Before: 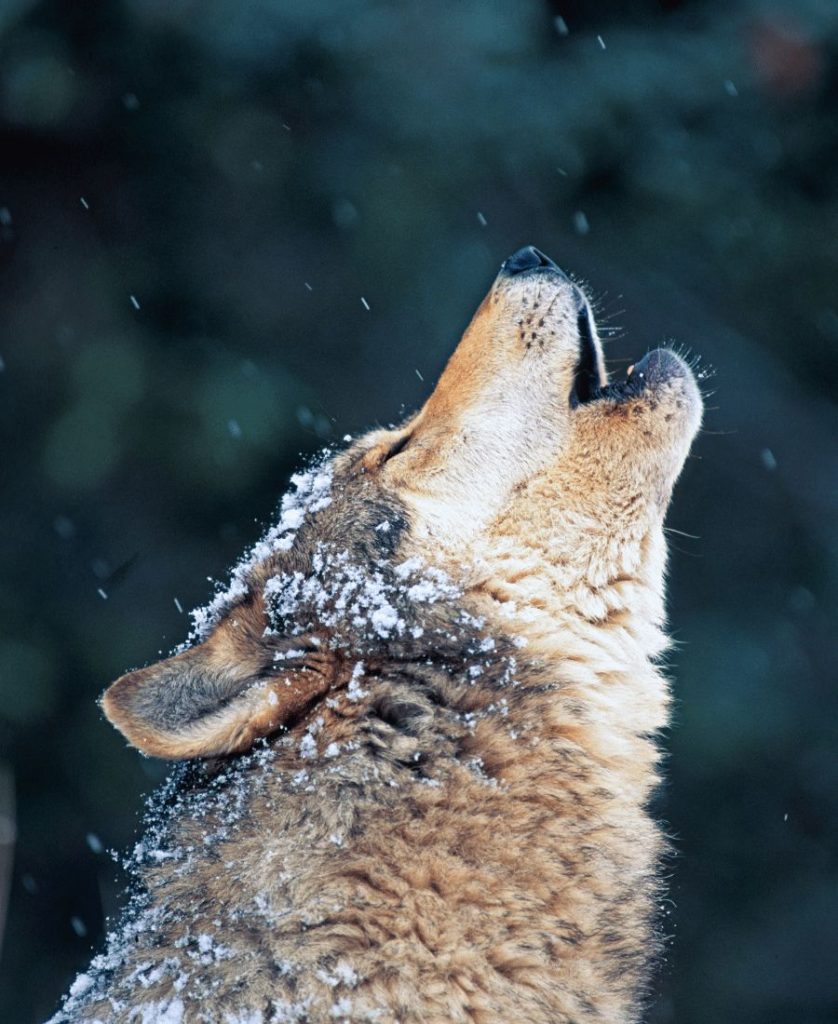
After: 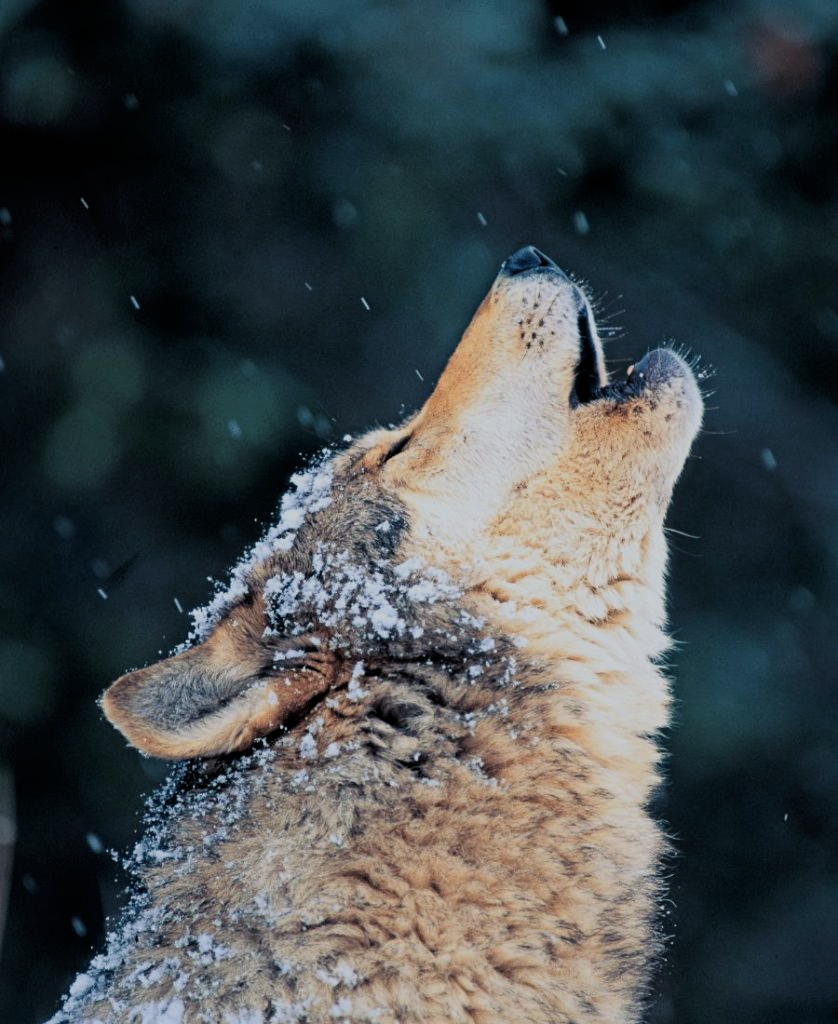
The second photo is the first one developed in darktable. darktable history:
filmic rgb: black relative exposure -7.11 EV, white relative exposure 5.37 EV, threshold 5.95 EV, hardness 3.02, color science v6 (2022), enable highlight reconstruction true
